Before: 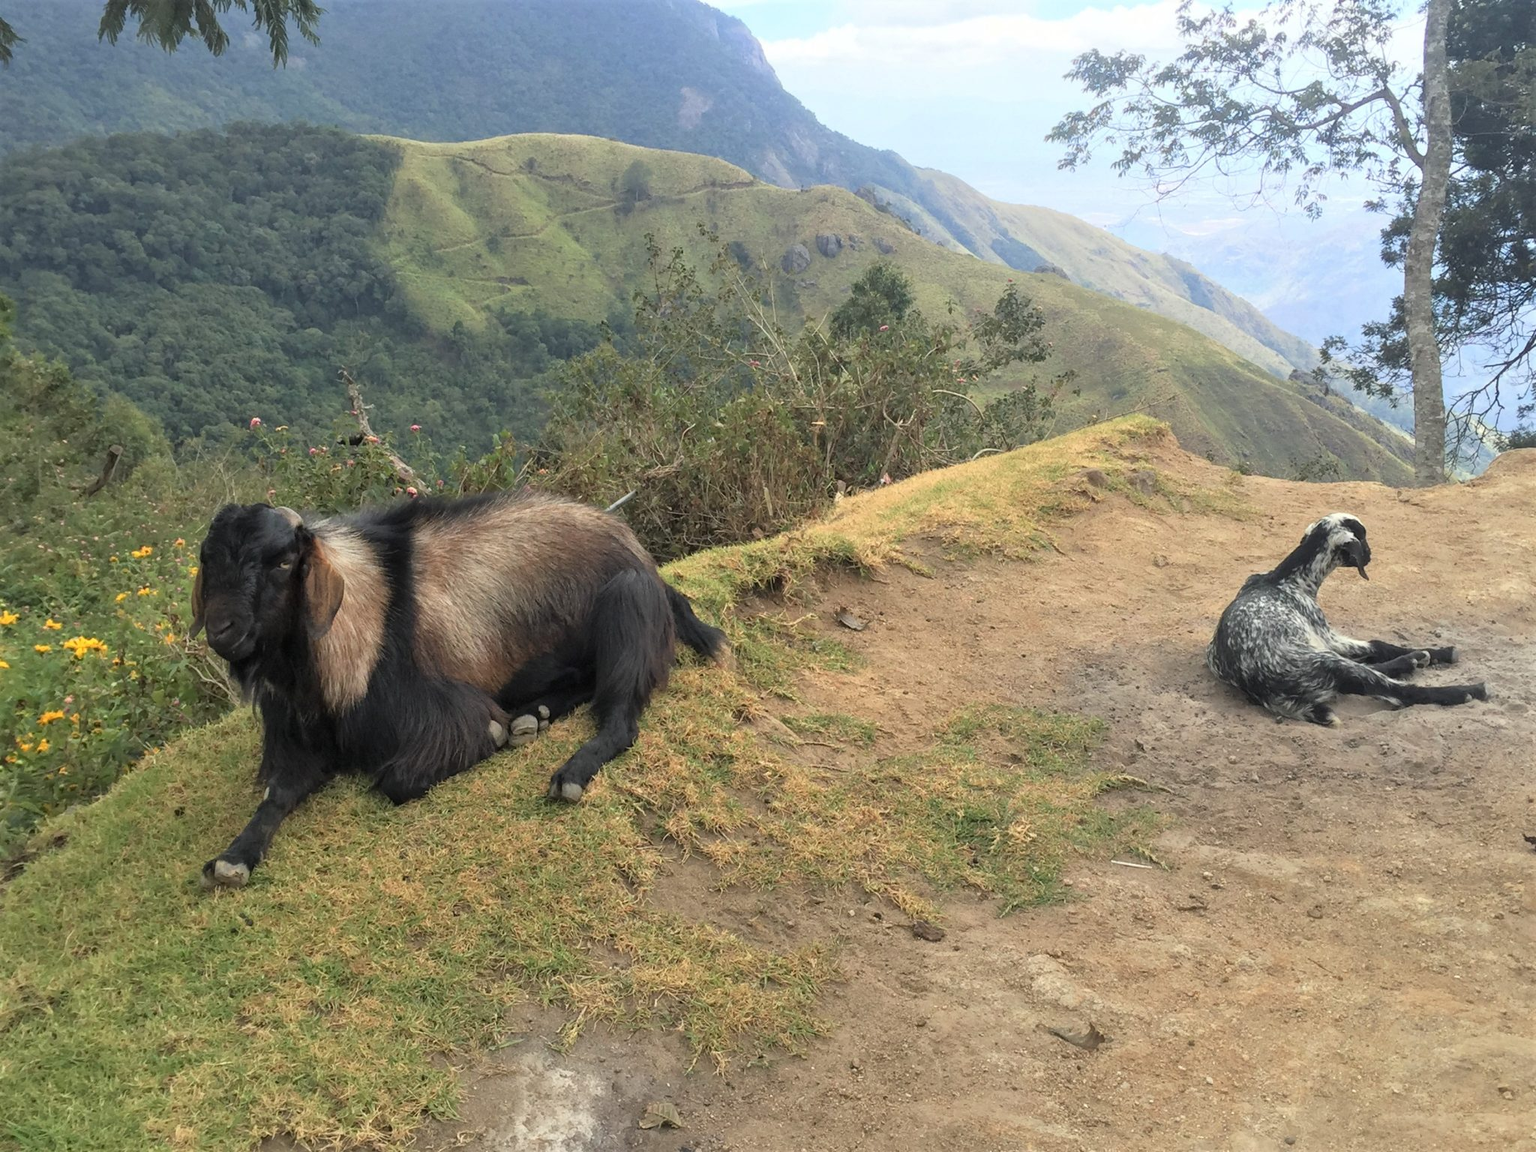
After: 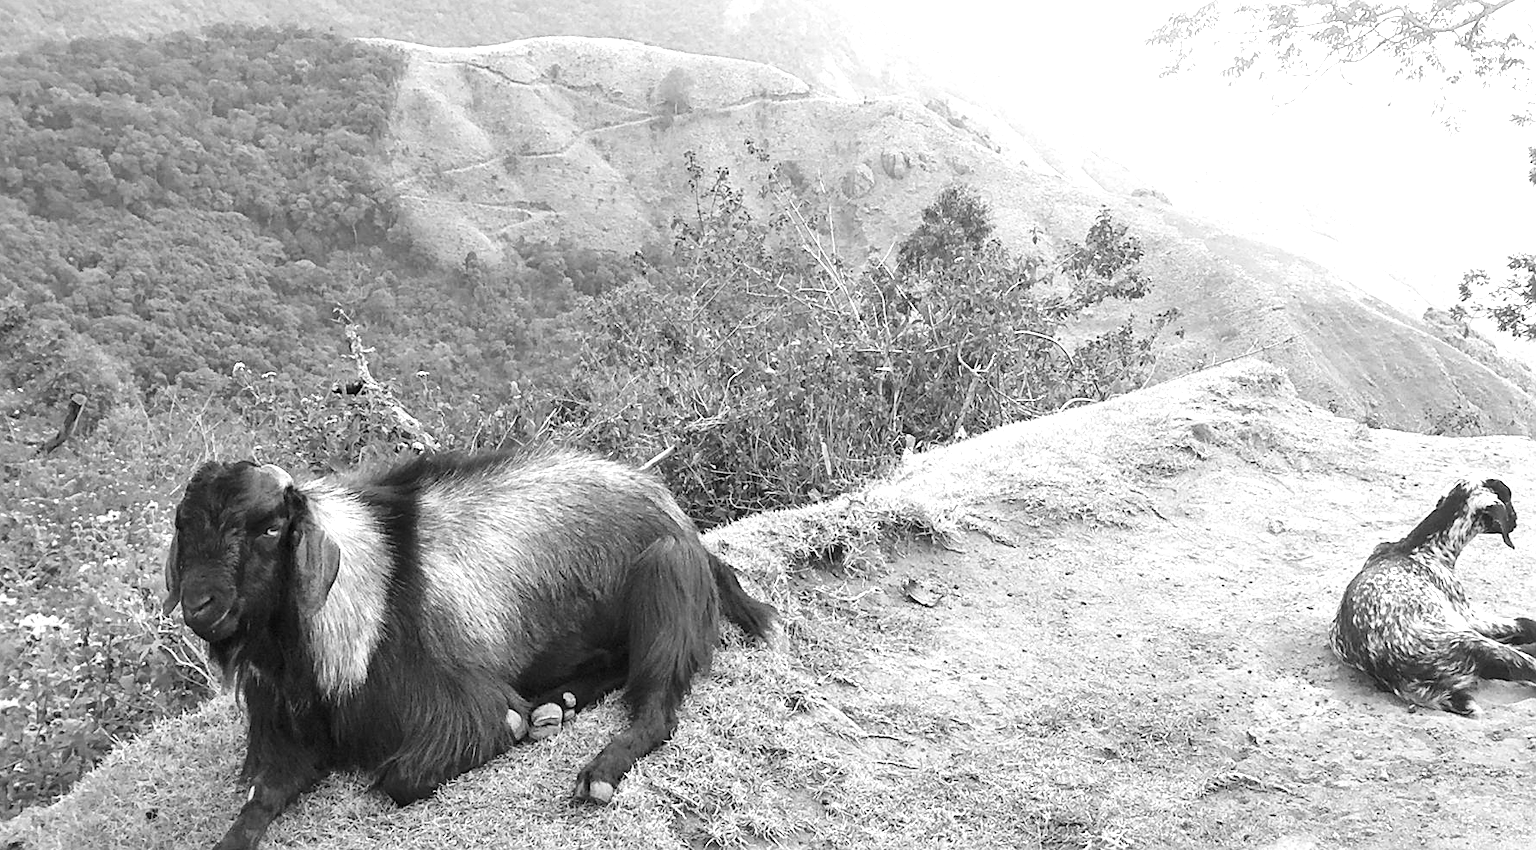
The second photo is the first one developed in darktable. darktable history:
exposure: black level correction 0, exposure 1.199 EV, compensate exposure bias true, compensate highlight preservation false
sharpen: on, module defaults
contrast brightness saturation: contrast 0.14
color calibration: output gray [0.28, 0.41, 0.31, 0], illuminant custom, x 0.387, y 0.387, temperature 3831.77 K
crop: left 3.123%, top 8.822%, right 9.611%, bottom 26.676%
